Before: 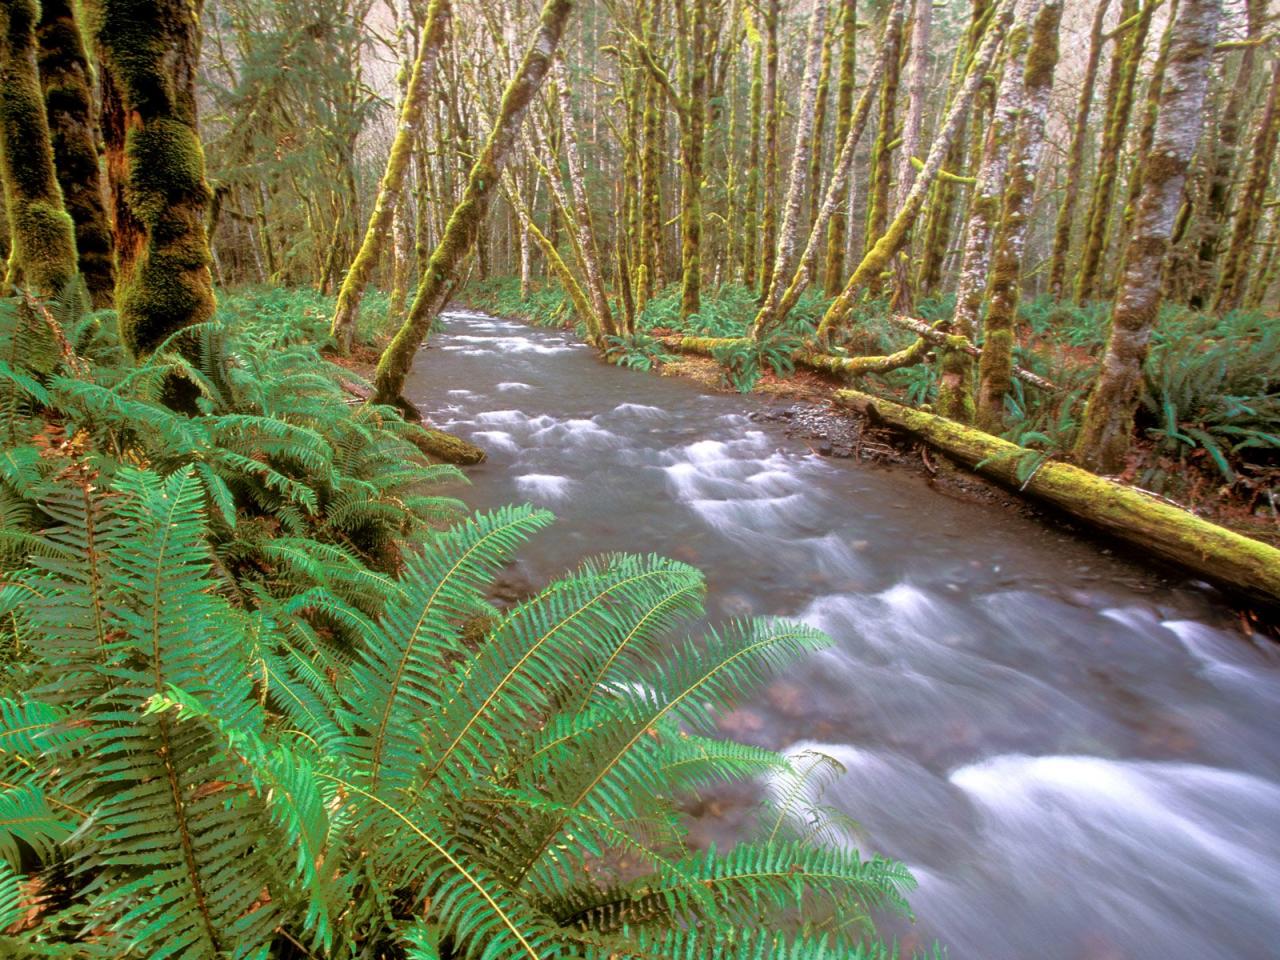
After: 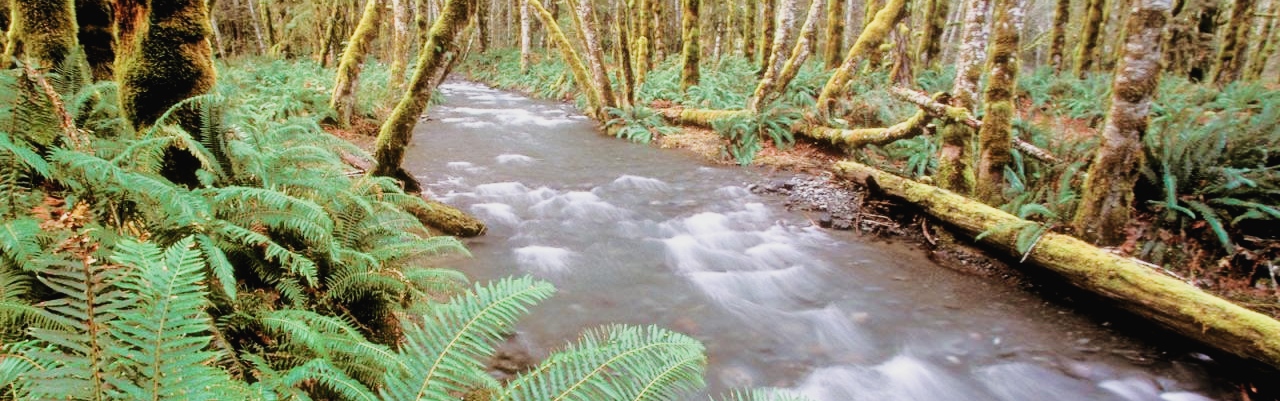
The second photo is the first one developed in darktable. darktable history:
contrast brightness saturation: contrast 0.057, brightness -0.013, saturation -0.248
filmic rgb: black relative exposure -7.65 EV, white relative exposure 4.56 EV, threshold 2.96 EV, hardness 3.61, contrast 1.06, enable highlight reconstruction true
exposure: black level correction 0.001, exposure 0.674 EV, compensate highlight preservation false
crop and rotate: top 23.827%, bottom 34.337%
tone curve: curves: ch0 [(0, 0.021) (0.049, 0.044) (0.158, 0.113) (0.351, 0.331) (0.485, 0.505) (0.656, 0.696) (0.868, 0.887) (1, 0.969)]; ch1 [(0, 0) (0.322, 0.328) (0.434, 0.438) (0.473, 0.477) (0.502, 0.503) (0.522, 0.526) (0.564, 0.591) (0.602, 0.632) (0.677, 0.701) (0.859, 0.885) (1, 1)]; ch2 [(0, 0) (0.33, 0.301) (0.452, 0.434) (0.502, 0.505) (0.535, 0.554) (0.565, 0.598) (0.618, 0.629) (1, 1)], preserve colors none
